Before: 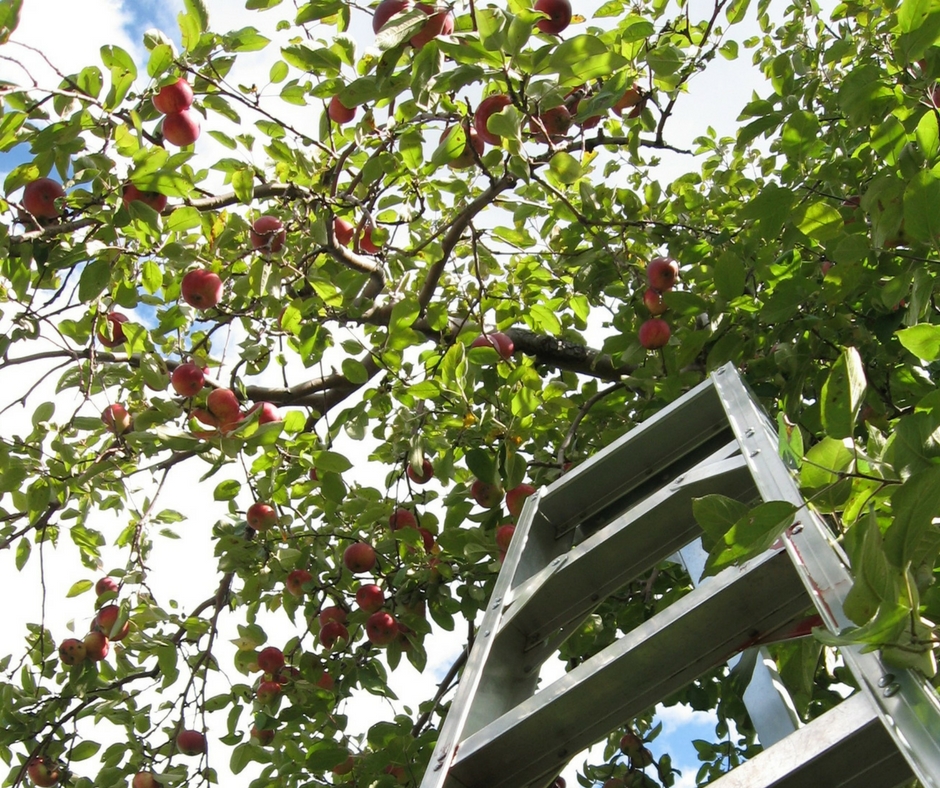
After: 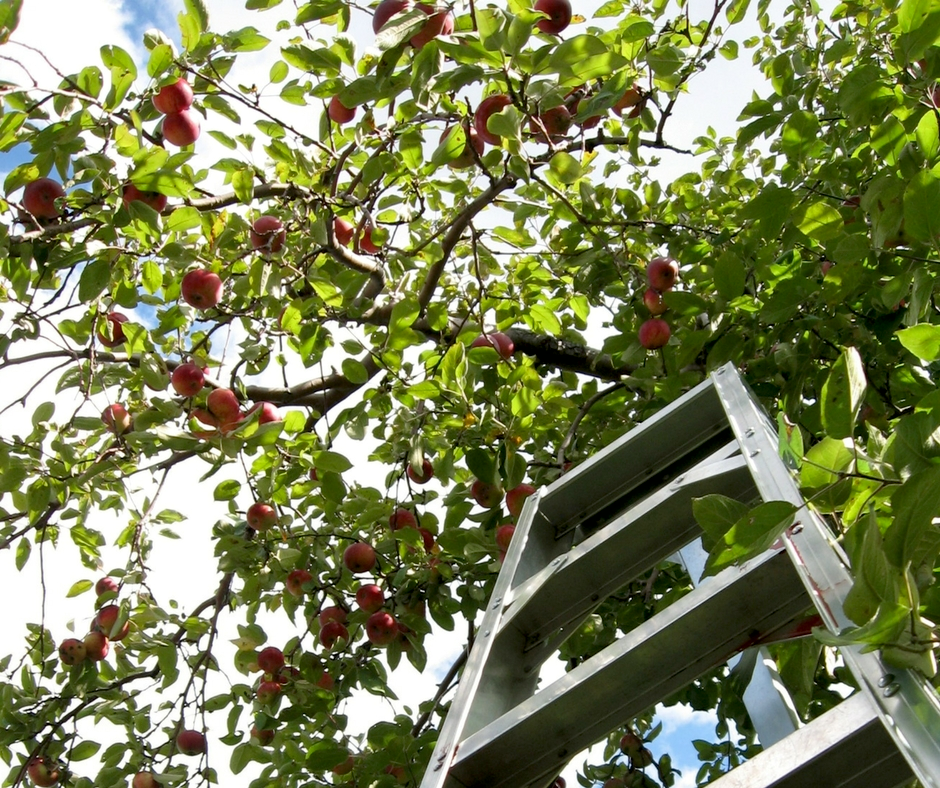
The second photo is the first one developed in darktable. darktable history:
local contrast: mode bilateral grid, contrast 20, coarseness 50, detail 120%, midtone range 0.2
exposure: black level correction 0.007, compensate highlight preservation false
